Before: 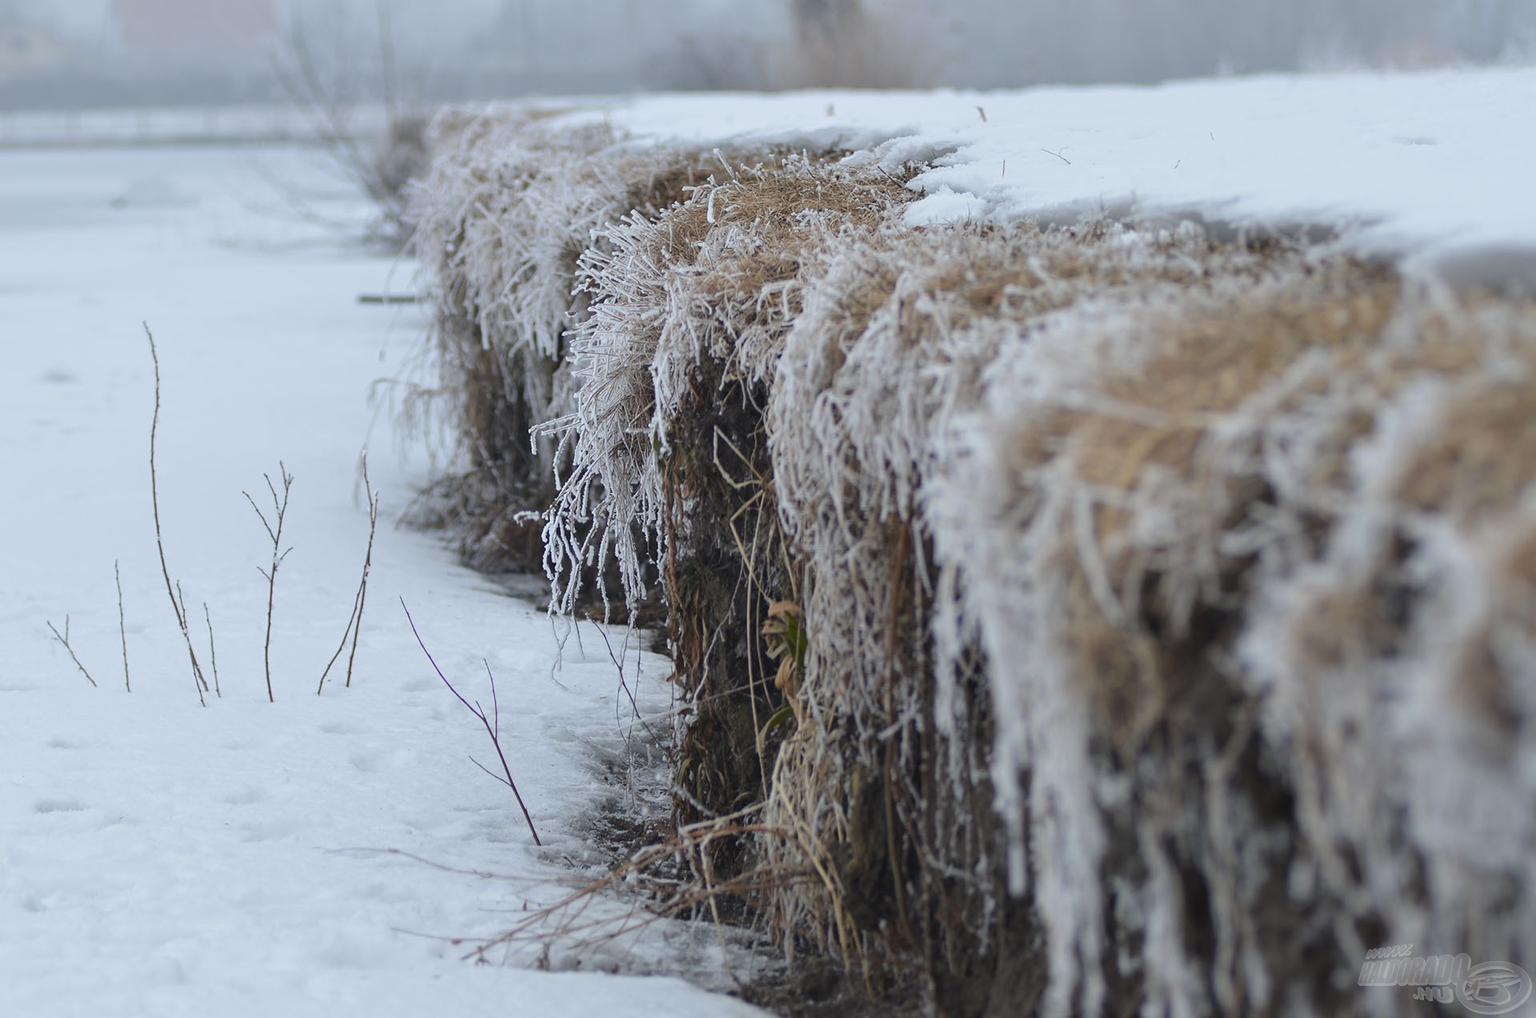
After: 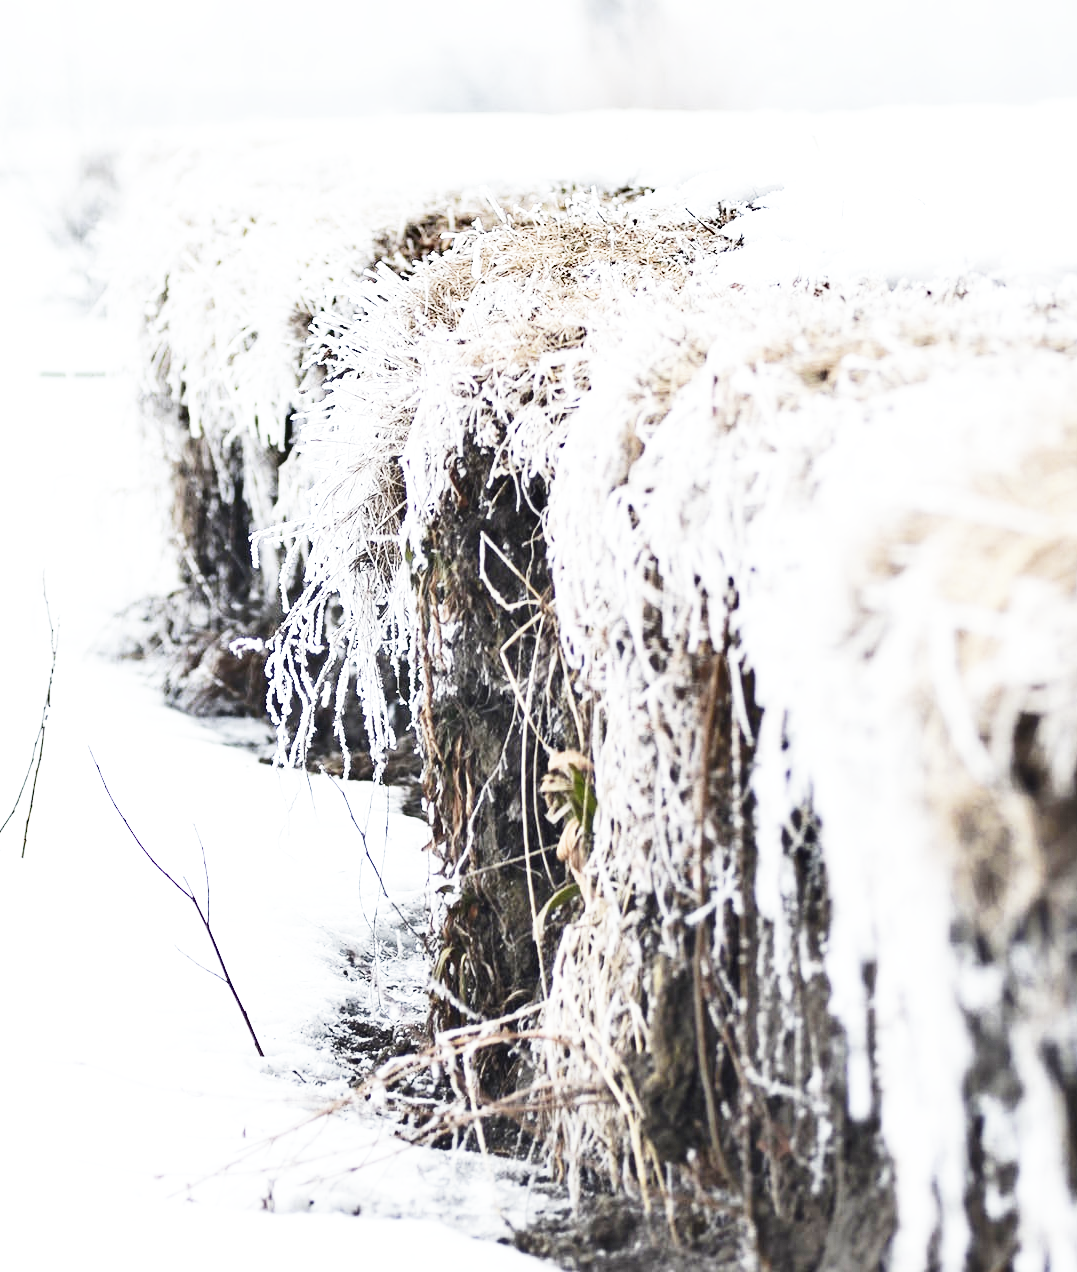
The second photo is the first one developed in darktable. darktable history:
exposure: black level correction 0, exposure 1.098 EV, compensate exposure bias true, compensate highlight preservation false
shadows and highlights: shadows 5.15, soften with gaussian
base curve: curves: ch0 [(0, 0) (0.007, 0.004) (0.027, 0.03) (0.046, 0.07) (0.207, 0.54) (0.442, 0.872) (0.673, 0.972) (1, 1)], preserve colors none
crop: left 21.466%, right 22.404%
contrast brightness saturation: contrast 0.097, saturation -0.364
tone curve: curves: ch0 [(0, 0.021) (0.059, 0.053) (0.197, 0.191) (0.32, 0.311) (0.495, 0.505) (0.725, 0.731) (0.89, 0.919) (1, 1)]; ch1 [(0, 0) (0.094, 0.081) (0.285, 0.299) (0.401, 0.424) (0.453, 0.439) (0.495, 0.496) (0.54, 0.55) (0.615, 0.637) (0.657, 0.683) (1, 1)]; ch2 [(0, 0) (0.257, 0.217) (0.43, 0.421) (0.498, 0.507) (0.547, 0.539) (0.595, 0.56) (0.644, 0.599) (1, 1)], preserve colors none
